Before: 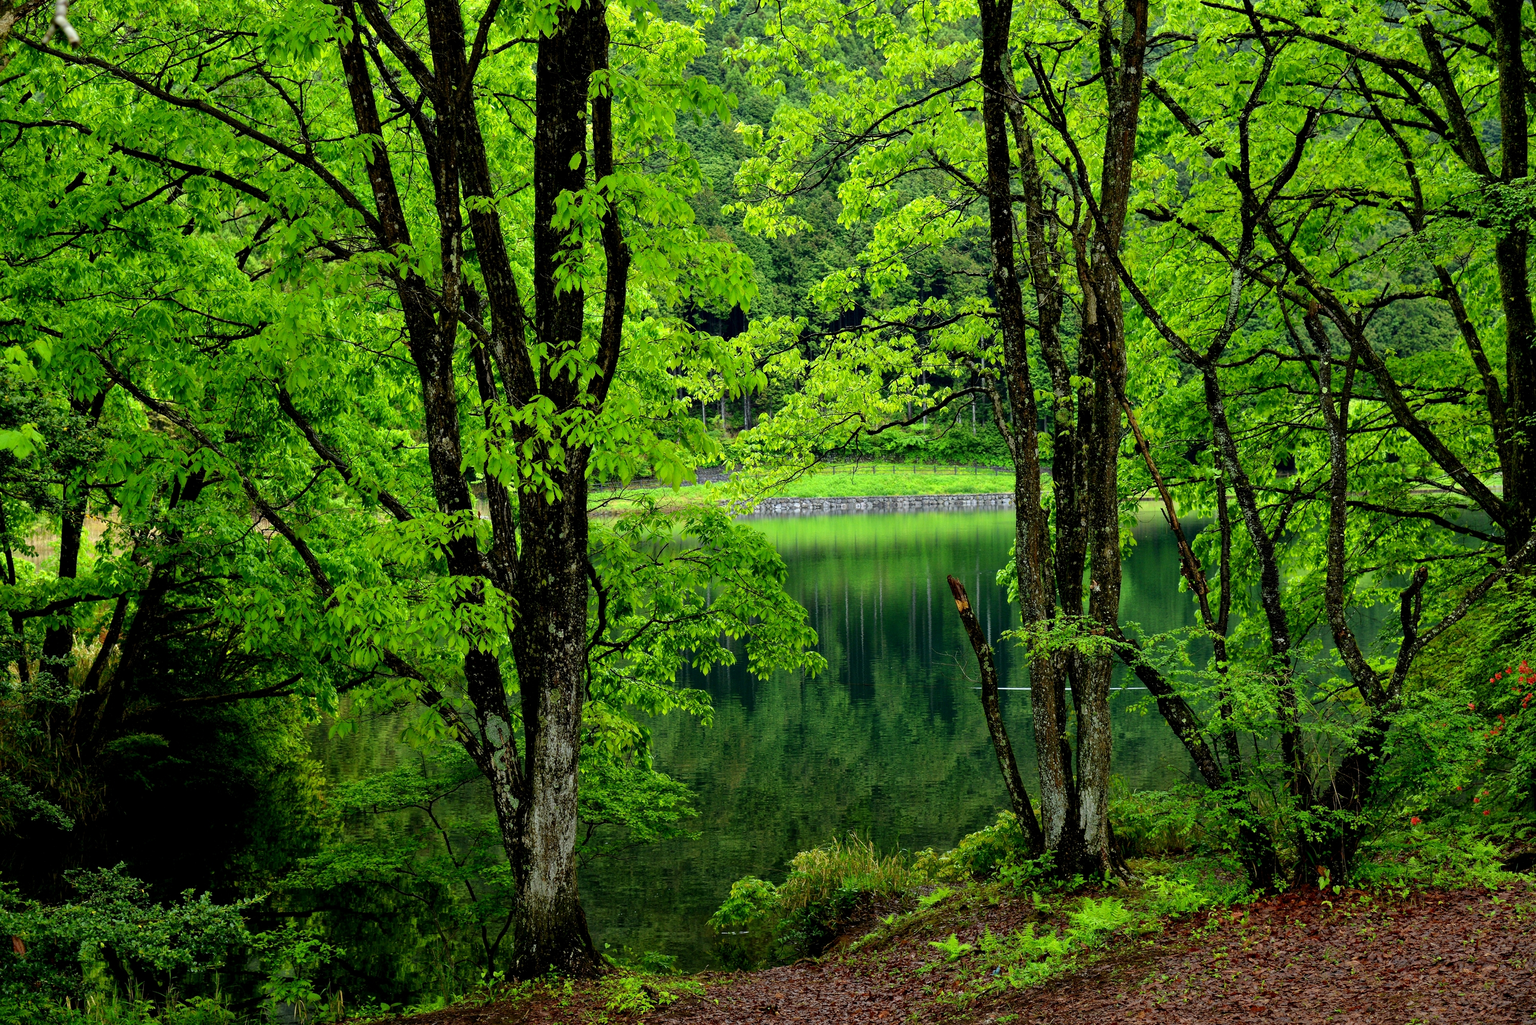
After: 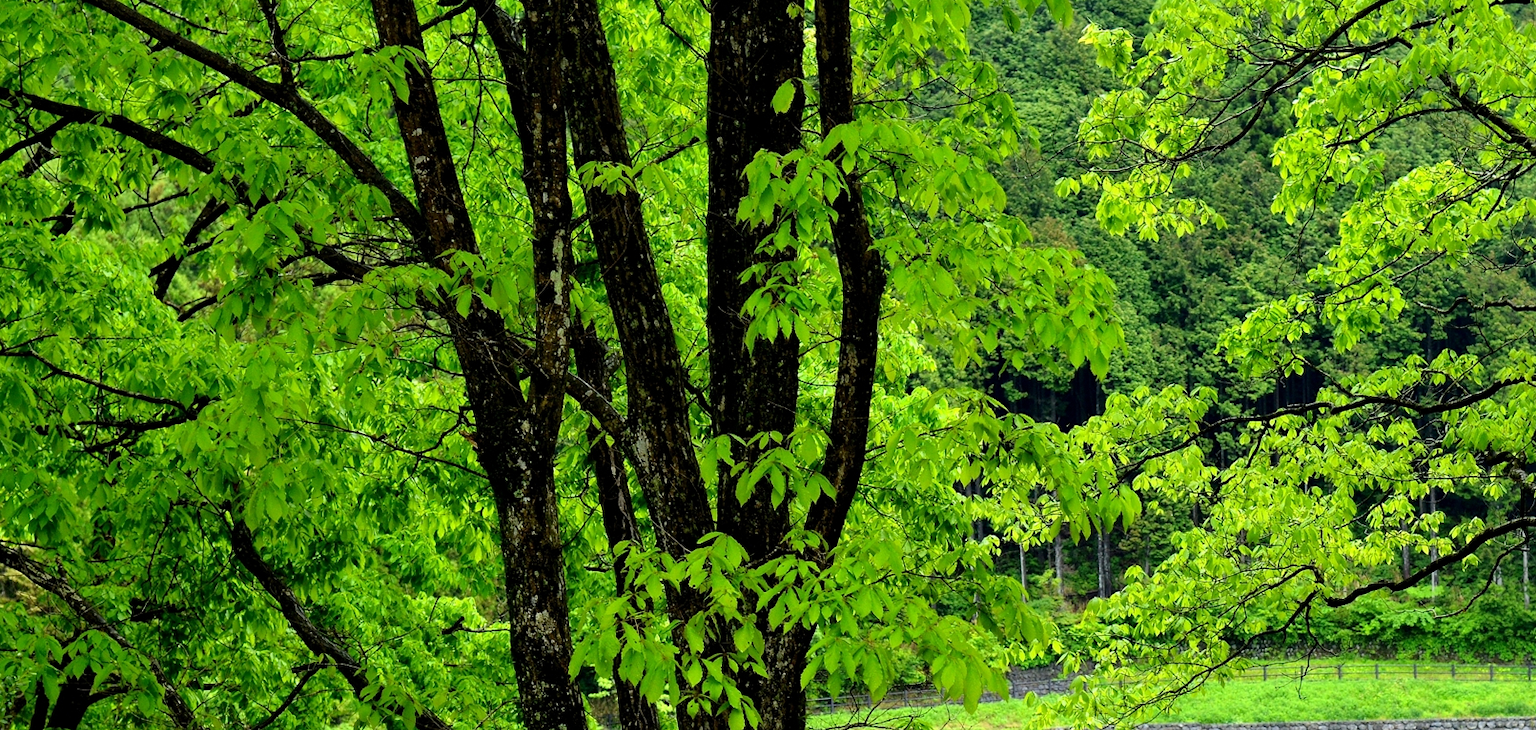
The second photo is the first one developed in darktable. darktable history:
crop: left 10.099%, top 10.659%, right 36.178%, bottom 51.037%
